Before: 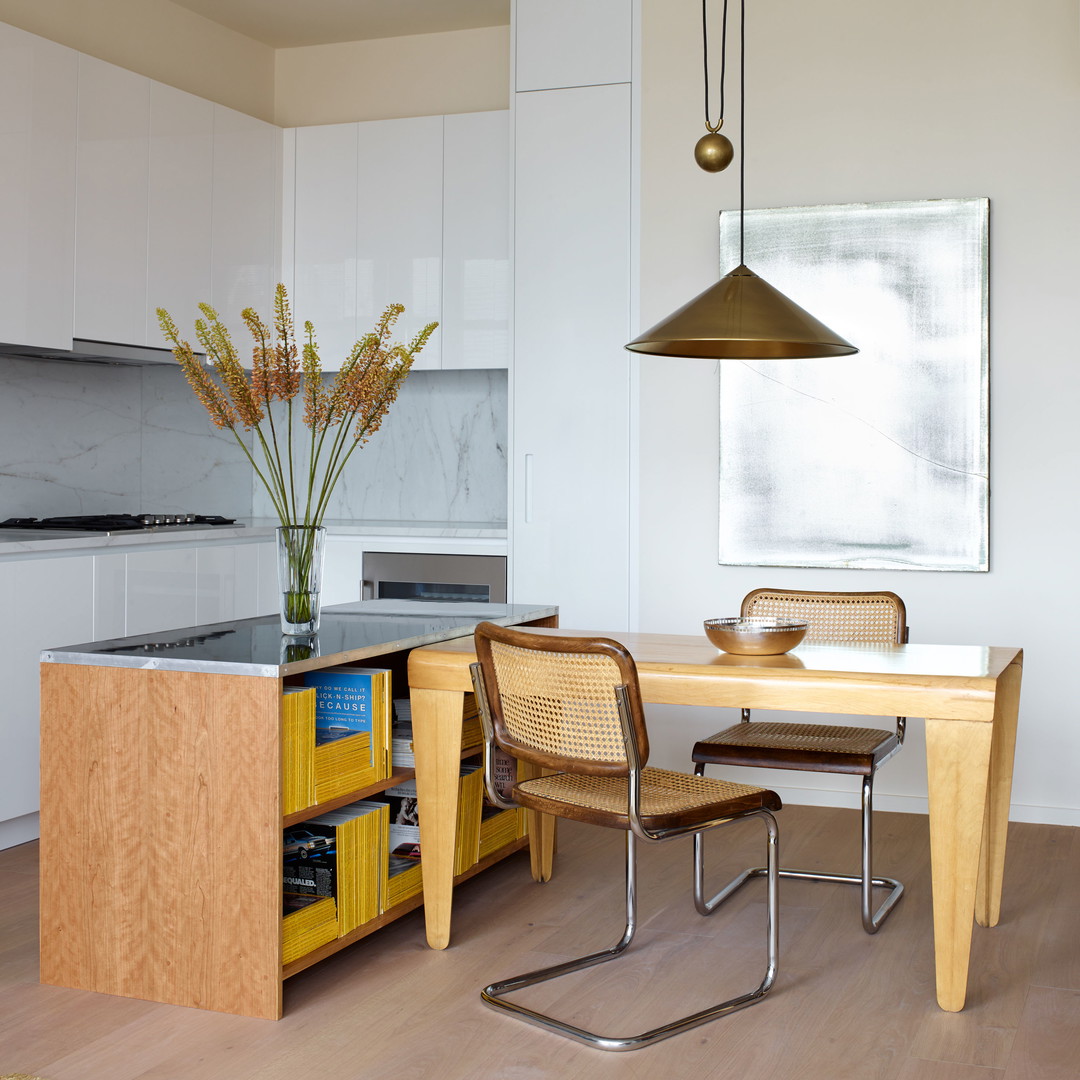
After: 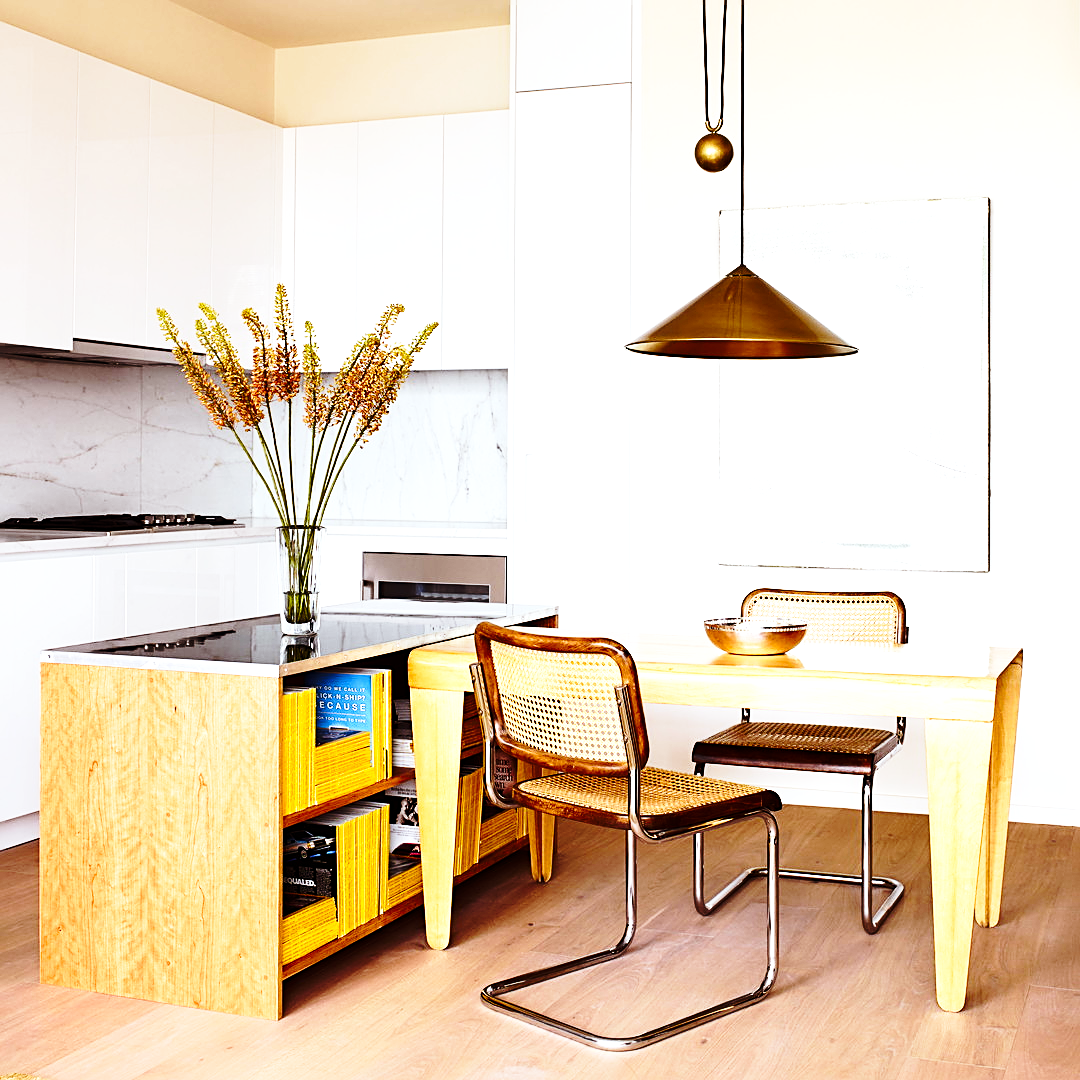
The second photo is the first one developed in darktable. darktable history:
base curve: curves: ch0 [(0, 0) (0.028, 0.03) (0.121, 0.232) (0.46, 0.748) (0.859, 0.968) (1, 1)], preserve colors none
sharpen: on, module defaults
tone equalizer: -8 EV -1.08 EV, -7 EV -1.01 EV, -6 EV -0.867 EV, -5 EV -0.578 EV, -3 EV 0.578 EV, -2 EV 0.867 EV, -1 EV 1.01 EV, +0 EV 1.08 EV, edges refinement/feathering 500, mask exposure compensation -1.57 EV, preserve details no
rgb levels: mode RGB, independent channels, levels [[0, 0.5, 1], [0, 0.521, 1], [0, 0.536, 1]]
contrast brightness saturation: saturation 0.18
